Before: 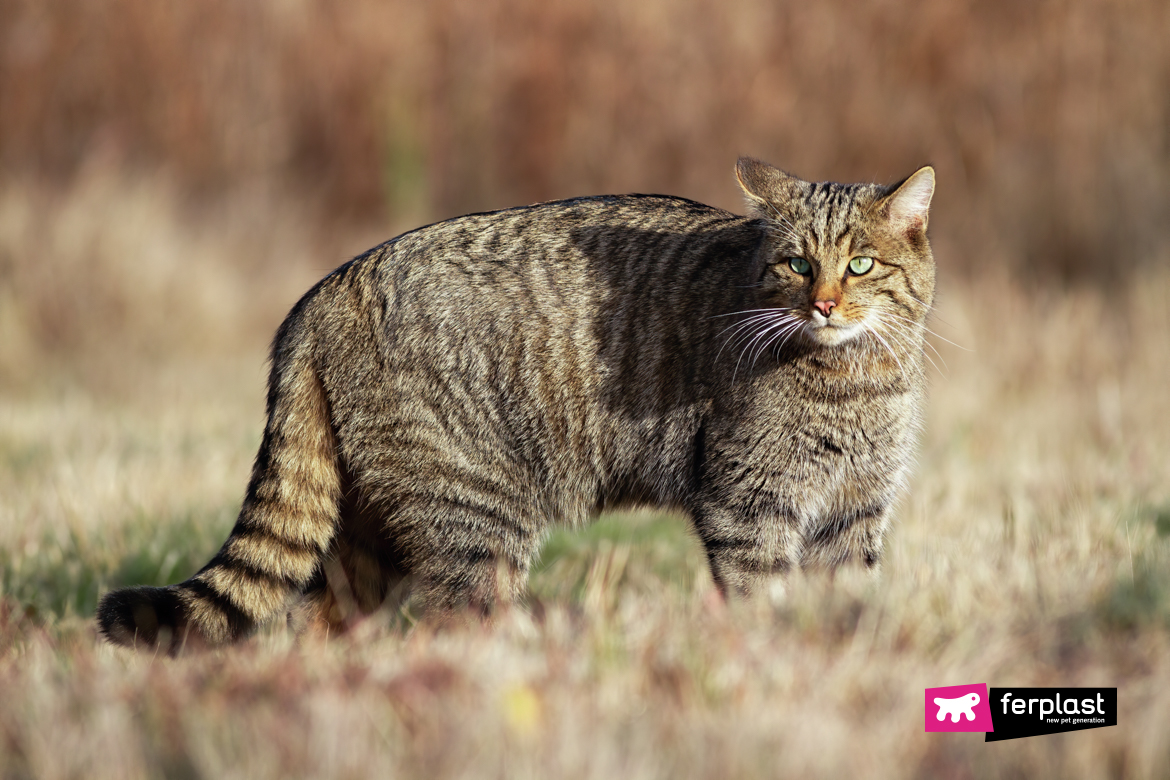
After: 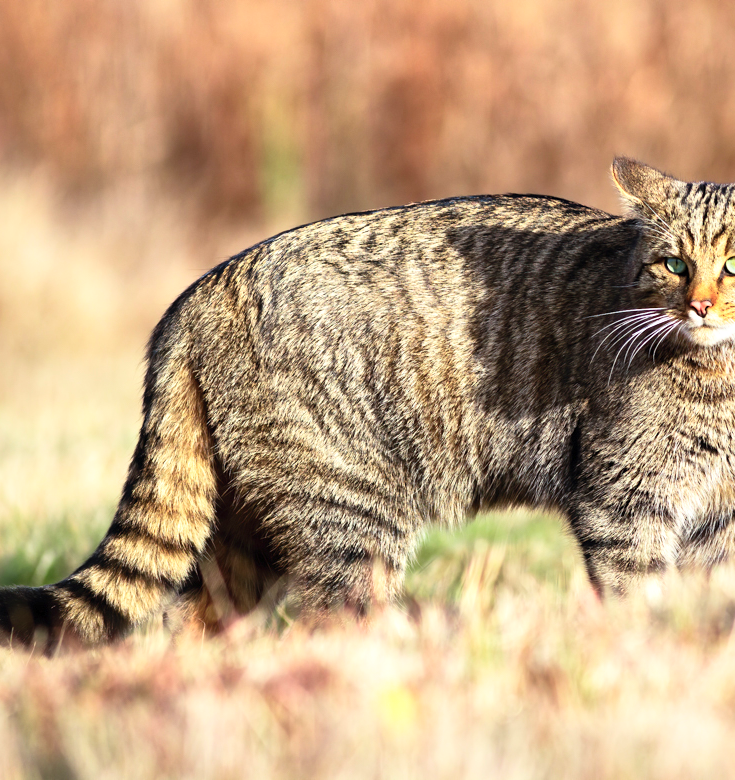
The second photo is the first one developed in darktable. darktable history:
crop: left 10.644%, right 26.528%
base curve: curves: ch0 [(0, 0) (0.579, 0.807) (1, 1)], preserve colors none
local contrast: mode bilateral grid, contrast 20, coarseness 50, detail 130%, midtone range 0.2
contrast brightness saturation: contrast 0.2, brightness 0.16, saturation 0.22
